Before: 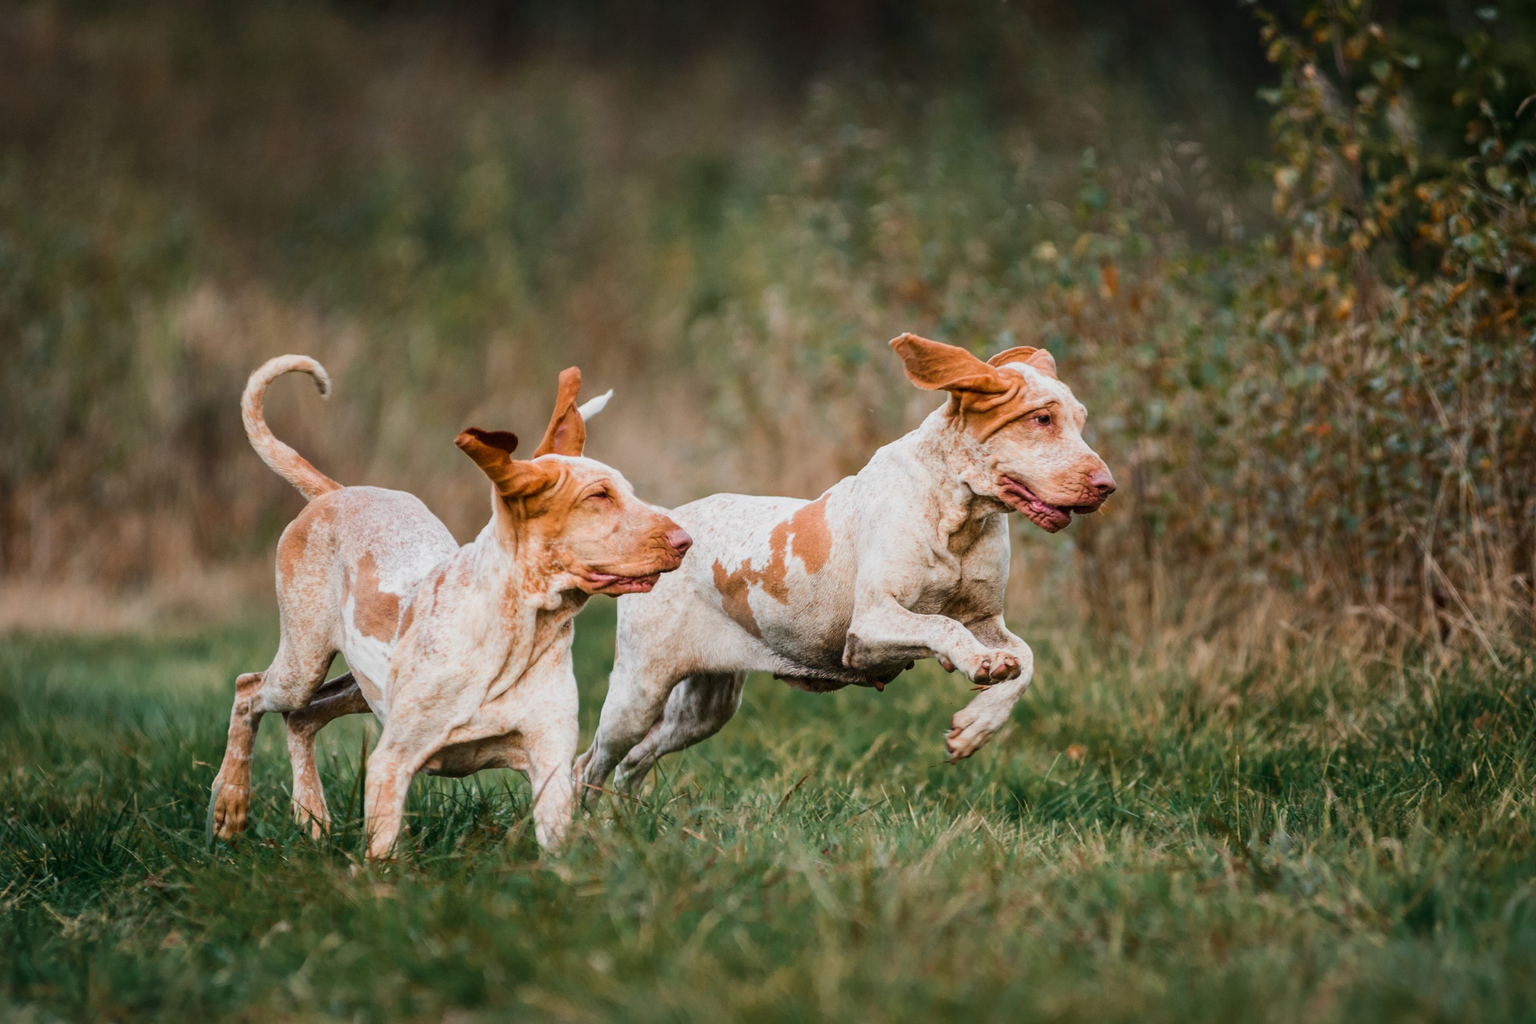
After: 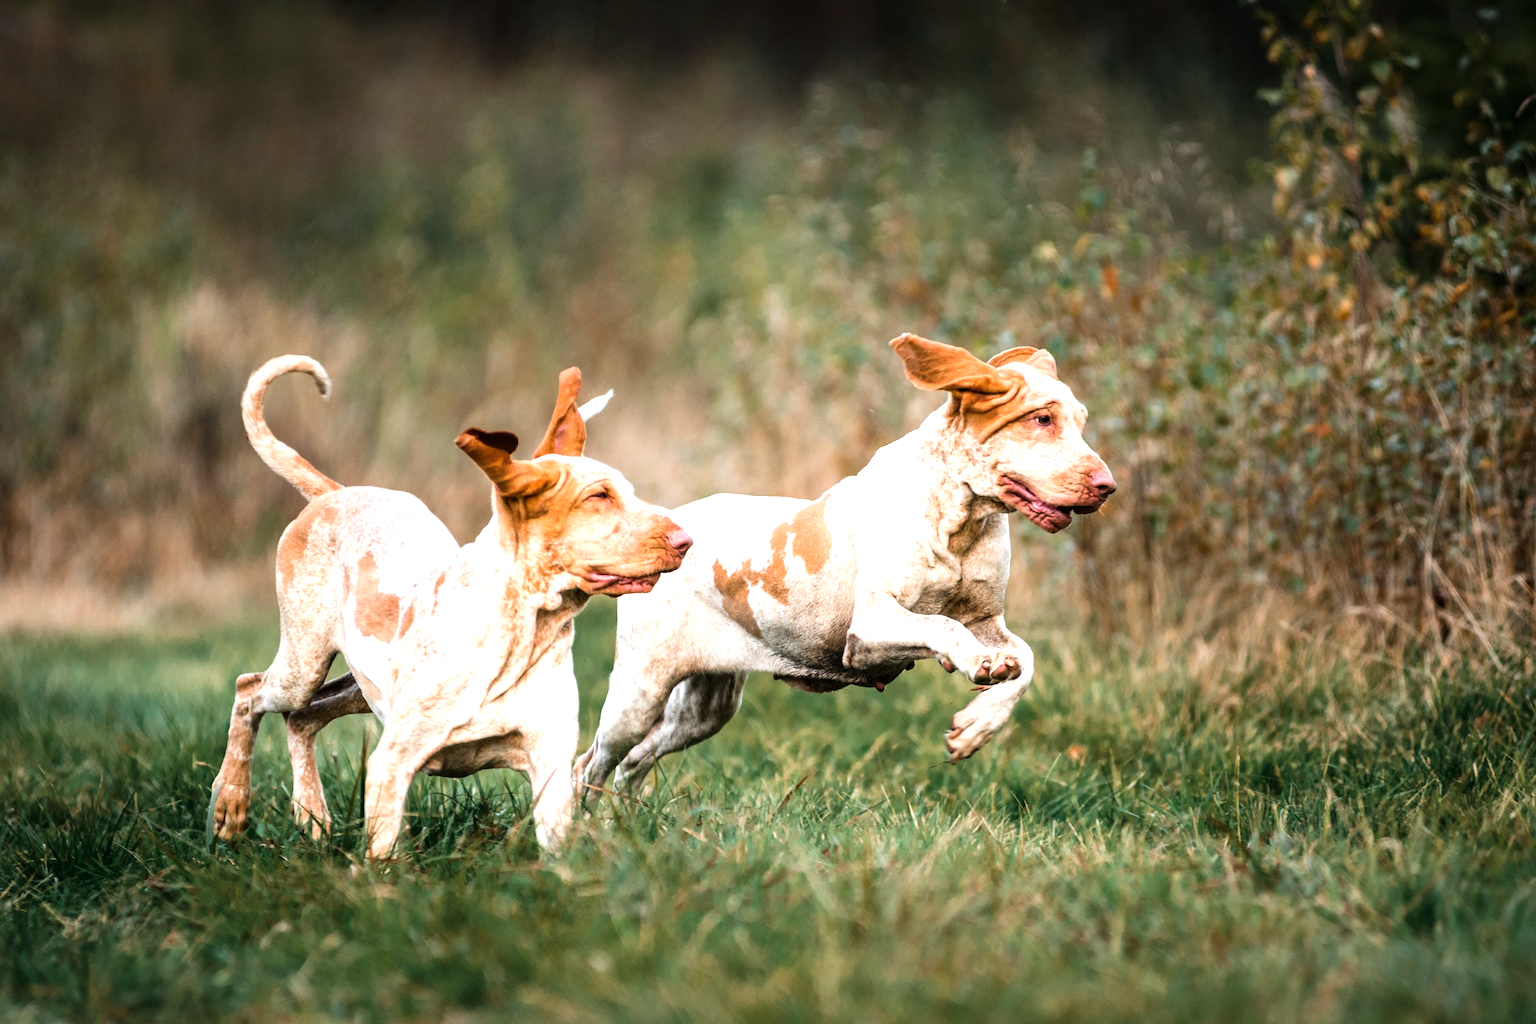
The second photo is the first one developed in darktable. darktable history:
tone equalizer: -8 EV -1.05 EV, -7 EV -1.02 EV, -6 EV -0.849 EV, -5 EV -0.607 EV, -3 EV 0.61 EV, -2 EV 0.842 EV, -1 EV 1.01 EV, +0 EV 1.06 EV
